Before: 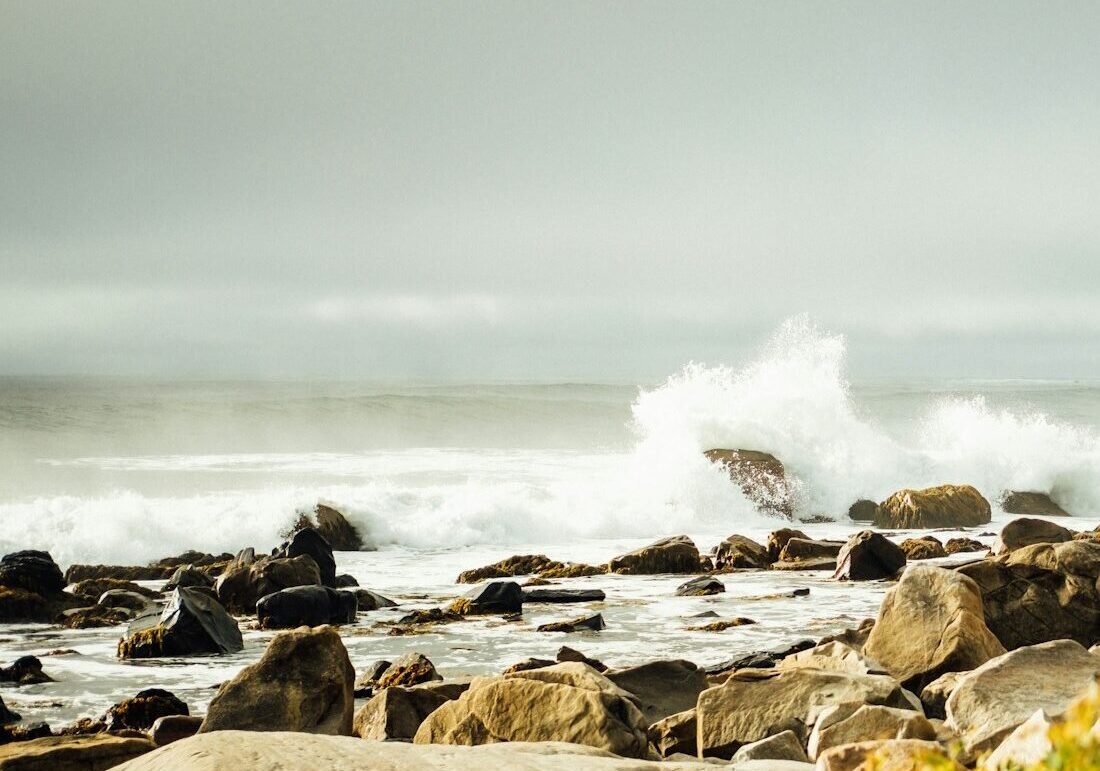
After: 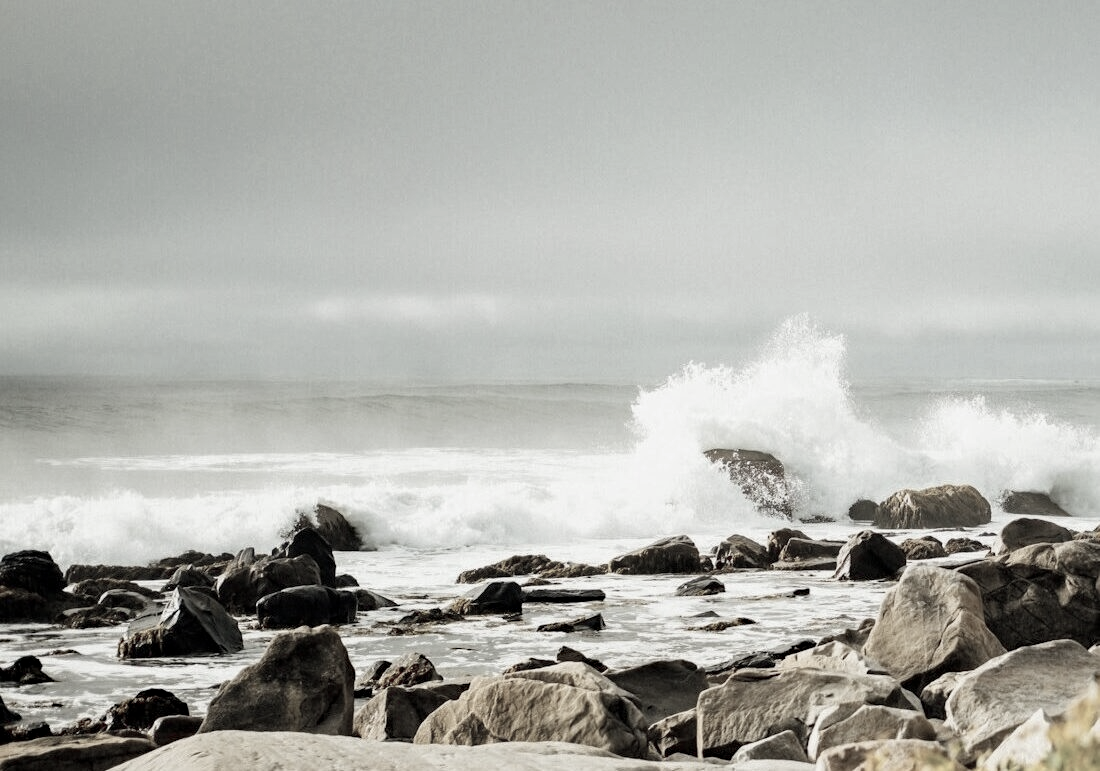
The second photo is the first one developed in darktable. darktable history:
color zones: curves: ch1 [(0, 0.34) (0.143, 0.164) (0.286, 0.152) (0.429, 0.176) (0.571, 0.173) (0.714, 0.188) (0.857, 0.199) (1, 0.34)]
haze removal: compatibility mode true, adaptive false
exposure: black level correction 0.002, exposure -0.1 EV, compensate highlight preservation false
